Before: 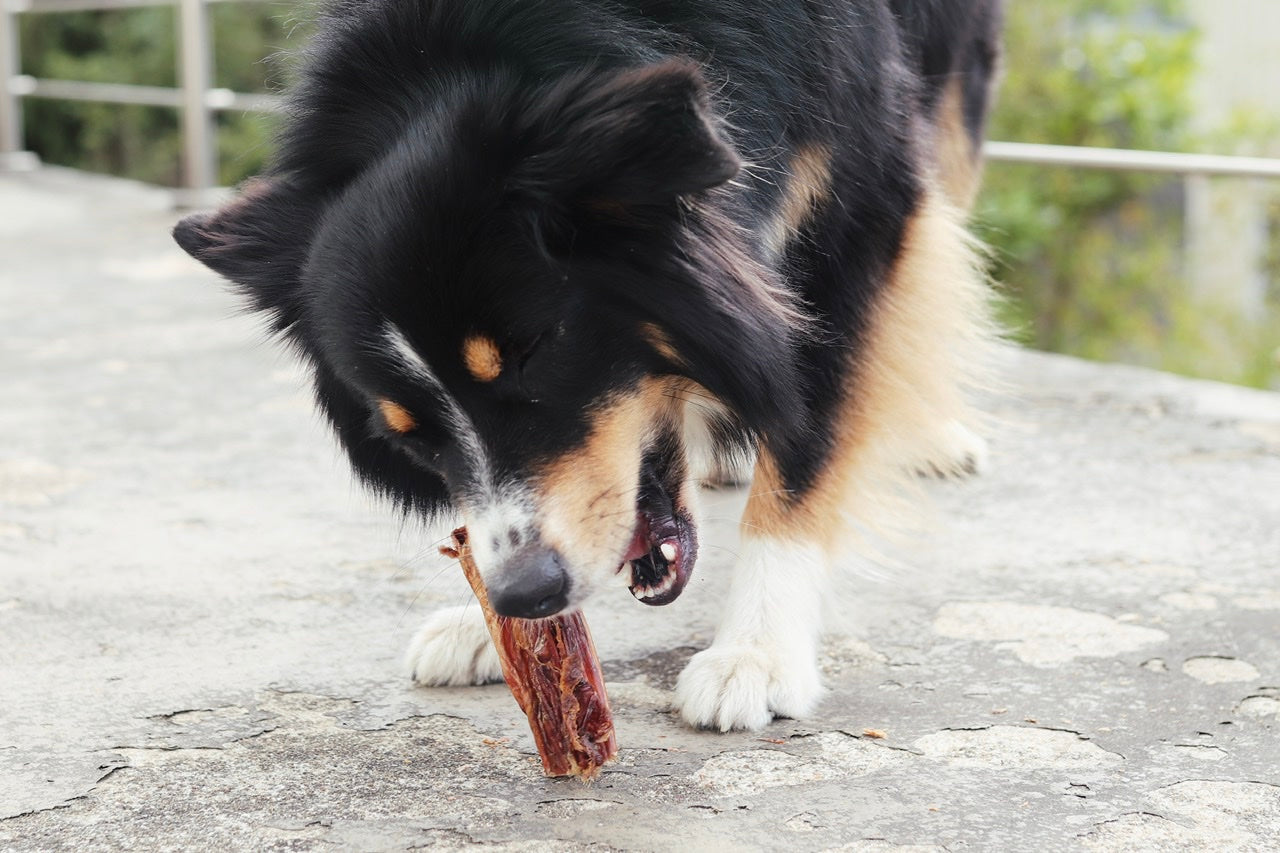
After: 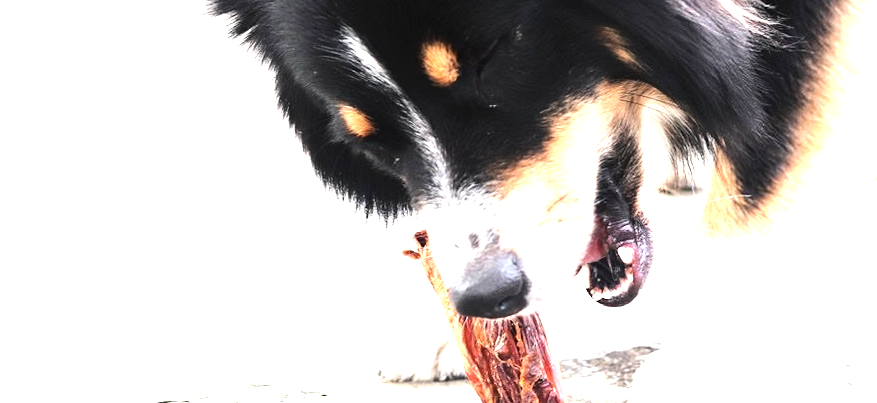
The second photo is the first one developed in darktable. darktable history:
rotate and perspective: rotation 0.074°, lens shift (vertical) 0.096, lens shift (horizontal) -0.041, crop left 0.043, crop right 0.952, crop top 0.024, crop bottom 0.979
crop: top 36.498%, right 27.964%, bottom 14.995%
exposure: black level correction 0, exposure 1 EV, compensate highlight preservation false
tone equalizer: -8 EV -0.75 EV, -7 EV -0.7 EV, -6 EV -0.6 EV, -5 EV -0.4 EV, -3 EV 0.4 EV, -2 EV 0.6 EV, -1 EV 0.7 EV, +0 EV 0.75 EV, edges refinement/feathering 500, mask exposure compensation -1.57 EV, preserve details no
